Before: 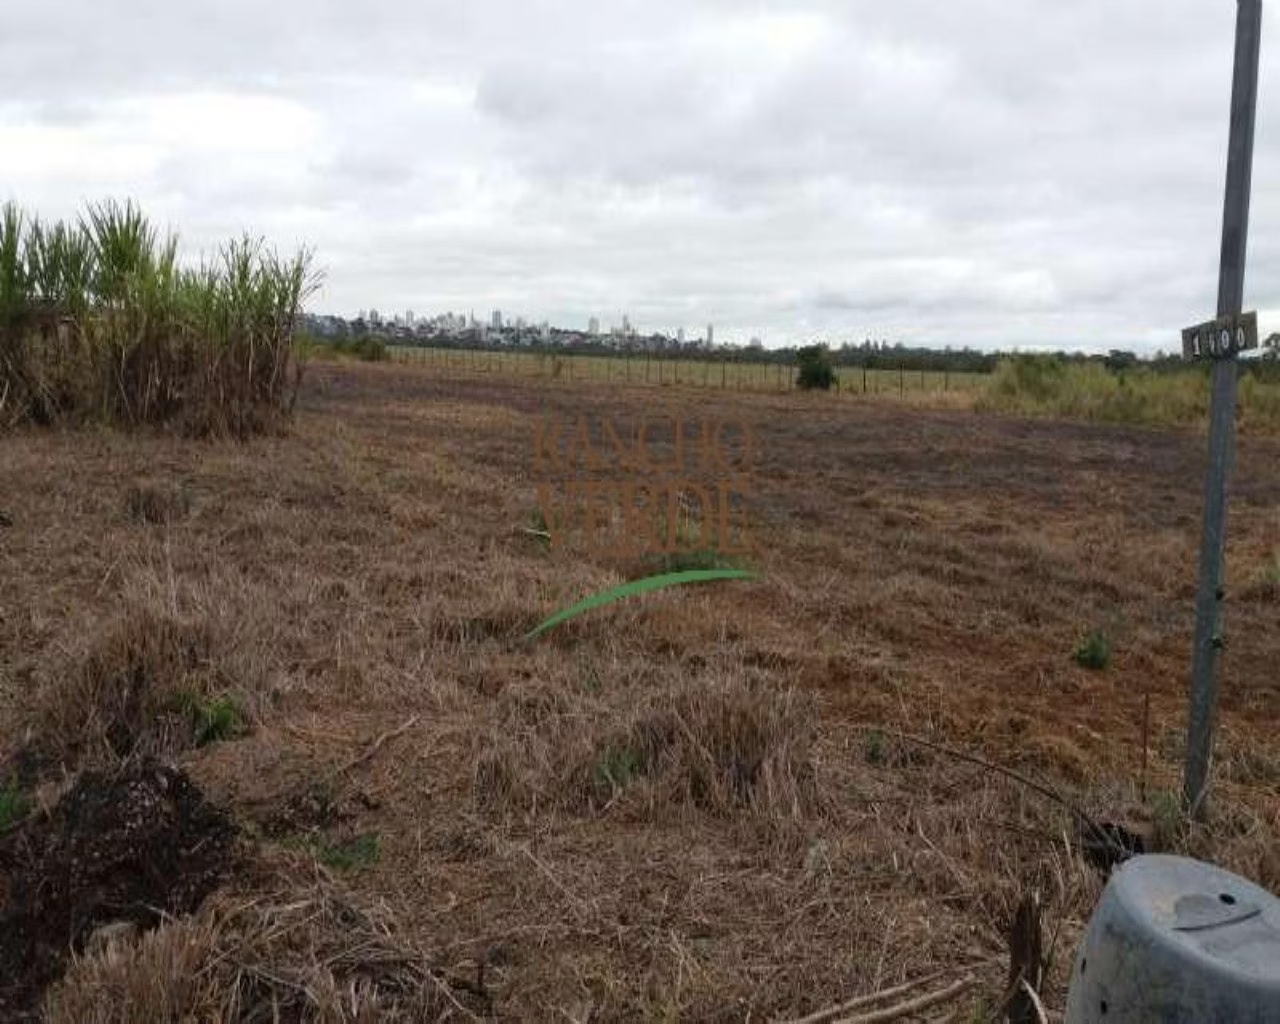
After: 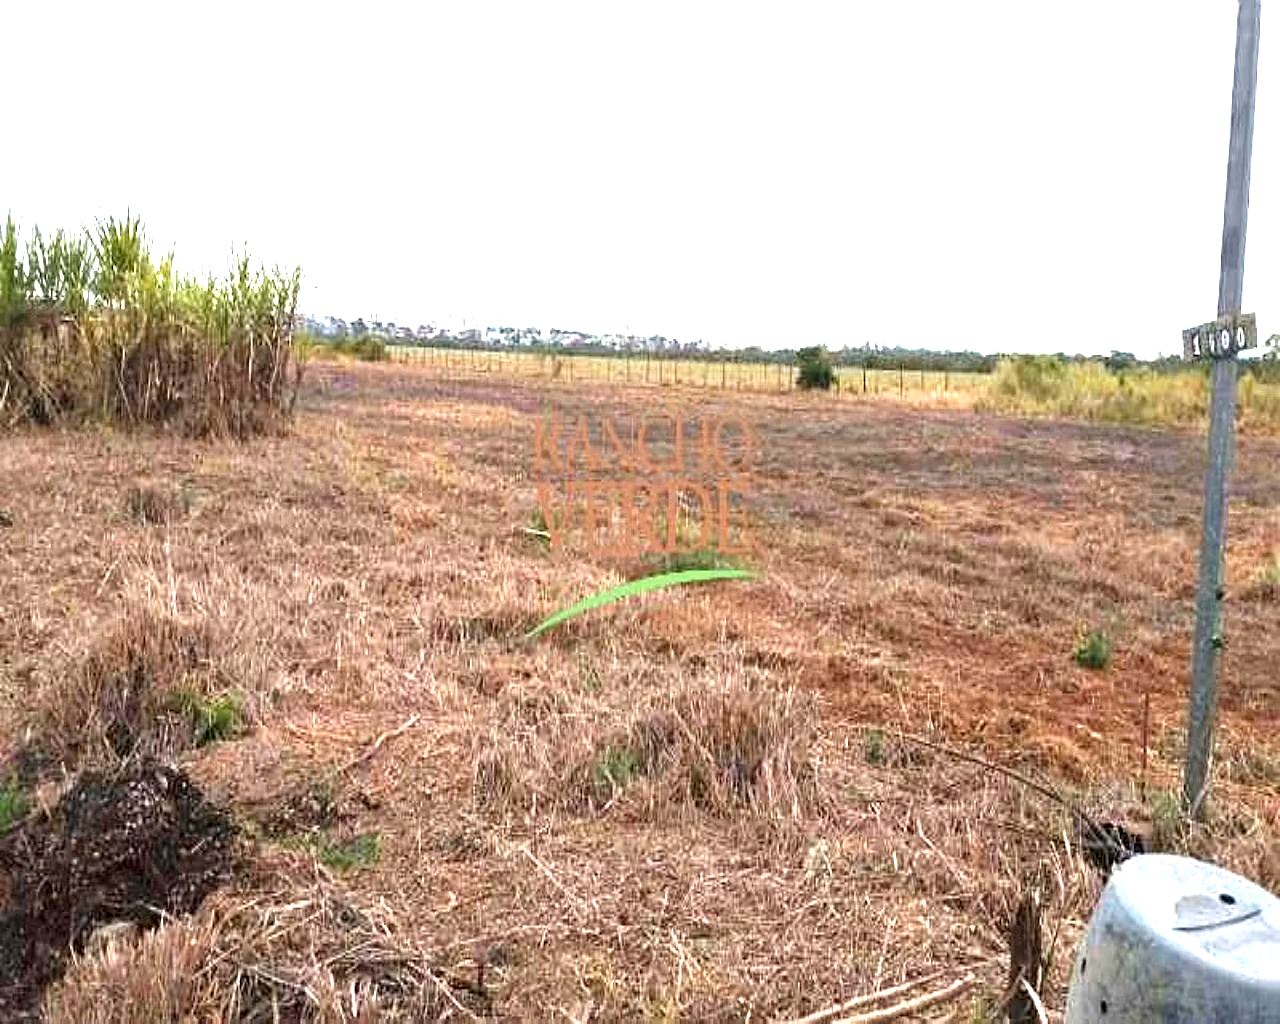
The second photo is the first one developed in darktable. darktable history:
tone equalizer: -8 EV -0.404 EV, -7 EV -0.401 EV, -6 EV -0.326 EV, -5 EV -0.24 EV, -3 EV 0.23 EV, -2 EV 0.345 EV, -1 EV 0.403 EV, +0 EV 0.435 EV
exposure: black level correction 0.001, exposure 1.803 EV, compensate exposure bias true, compensate highlight preservation false
sharpen: on, module defaults
color zones: curves: ch1 [(0.235, 0.558) (0.75, 0.5)]; ch2 [(0.25, 0.462) (0.749, 0.457)]
